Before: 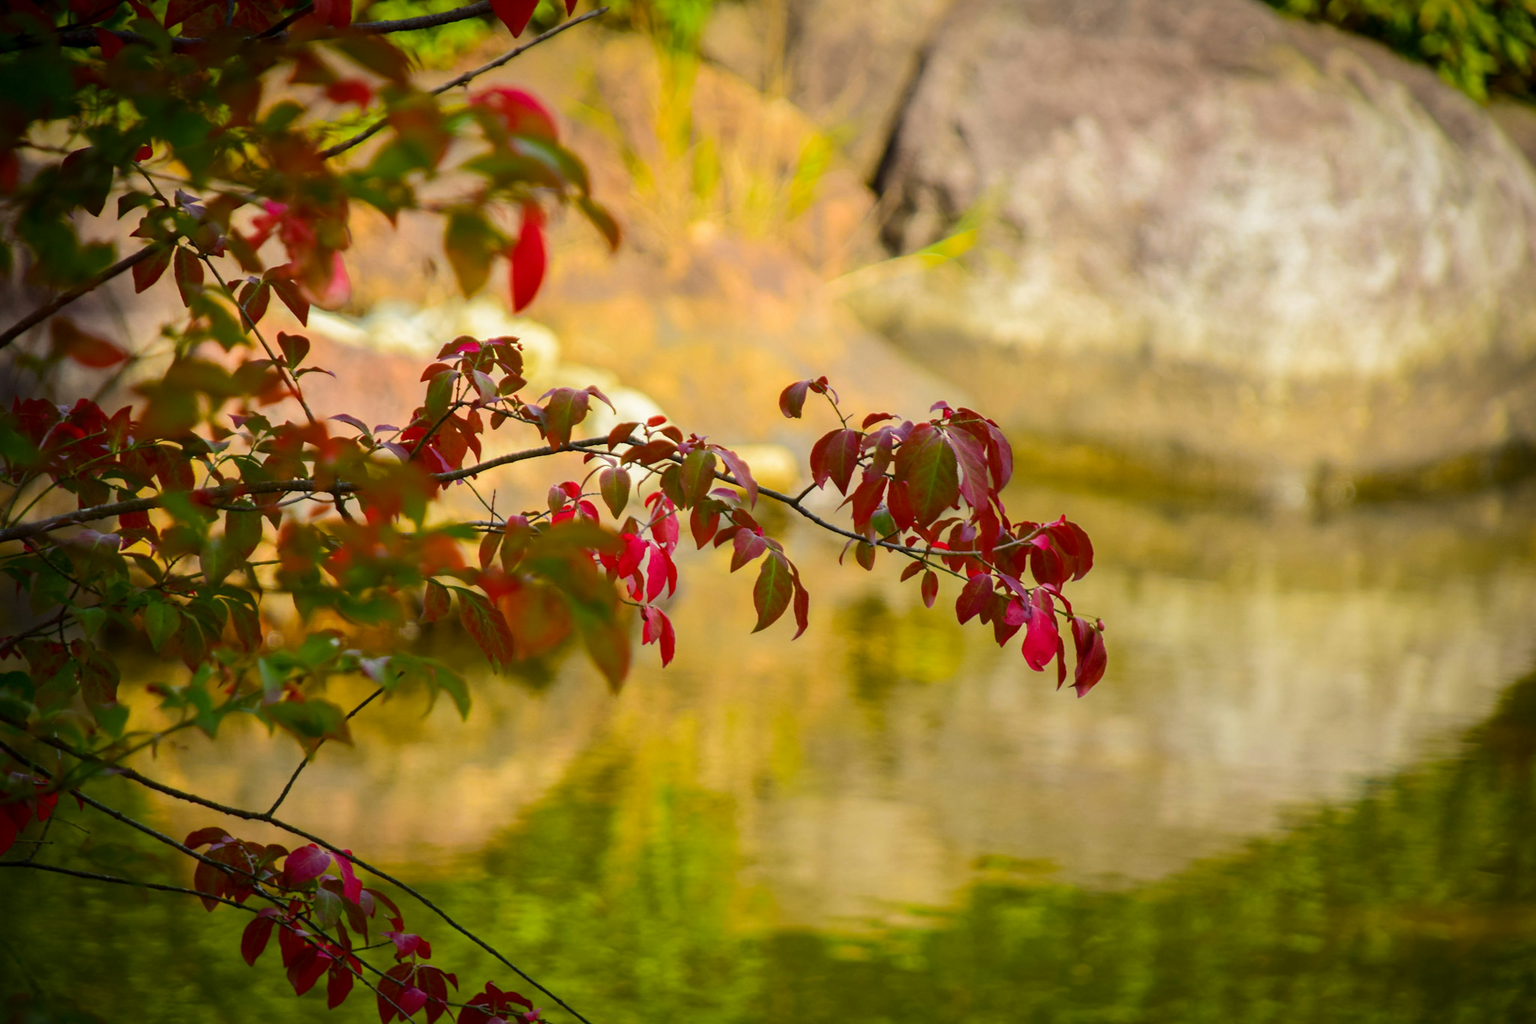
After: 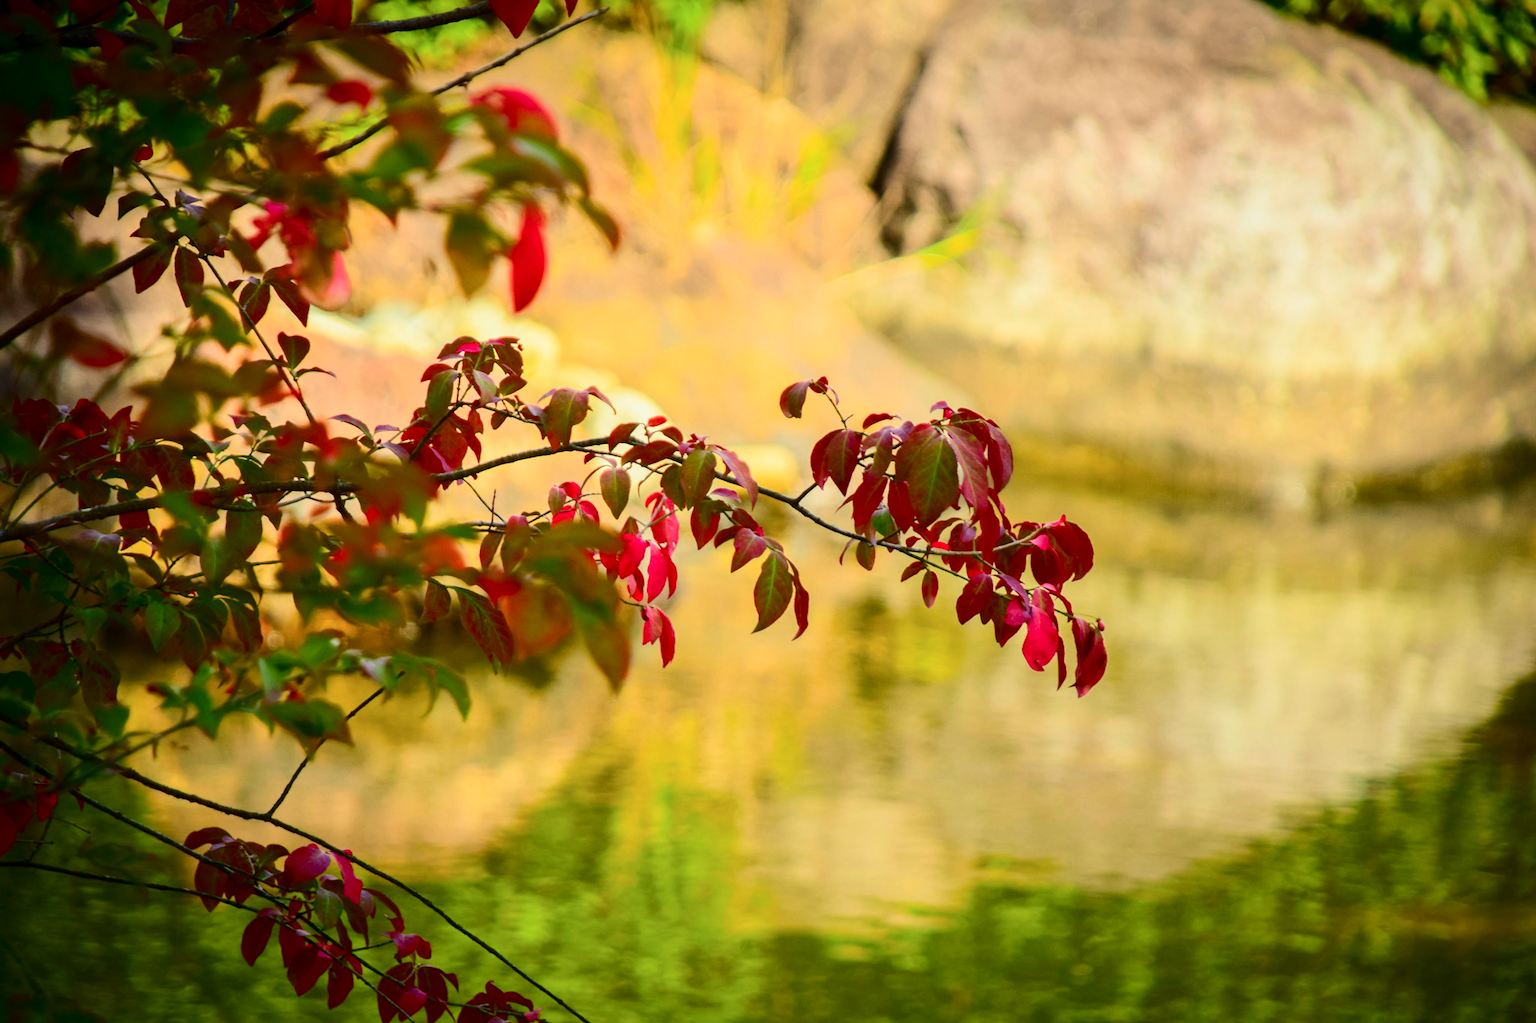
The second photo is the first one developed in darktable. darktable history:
tone curve: curves: ch0 [(0, 0) (0.114, 0.083) (0.291, 0.3) (0.447, 0.535) (0.602, 0.712) (0.772, 0.864) (0.999, 0.978)]; ch1 [(0, 0) (0.389, 0.352) (0.458, 0.433) (0.486, 0.474) (0.509, 0.505) (0.535, 0.541) (0.555, 0.557) (0.677, 0.724) (1, 1)]; ch2 [(0, 0) (0.369, 0.388) (0.449, 0.431) (0.501, 0.5) (0.528, 0.552) (0.561, 0.596) (0.697, 0.721) (1, 1)], color space Lab, independent channels, preserve colors none
